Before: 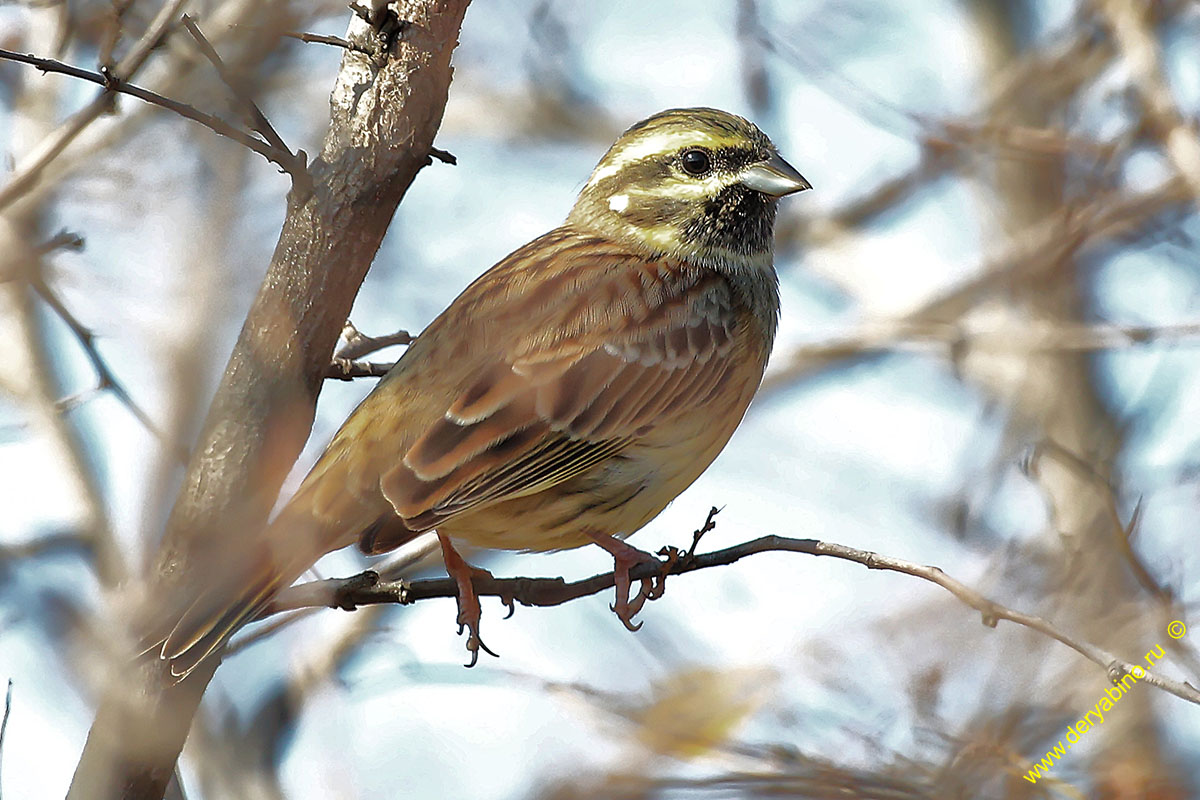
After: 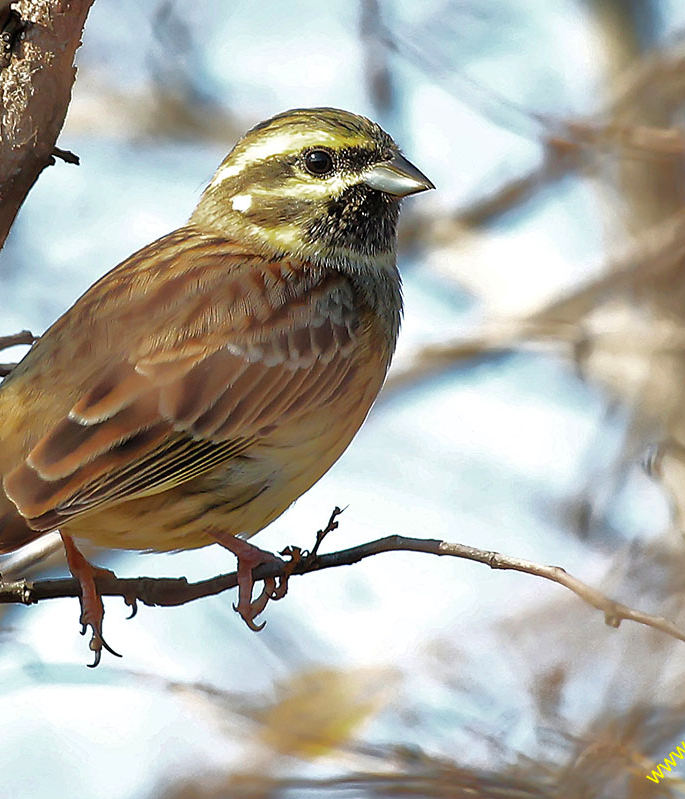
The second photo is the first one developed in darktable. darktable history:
contrast brightness saturation: contrast 0.039, saturation 0.158
crop: left 31.431%, top 0.005%, right 11.452%
